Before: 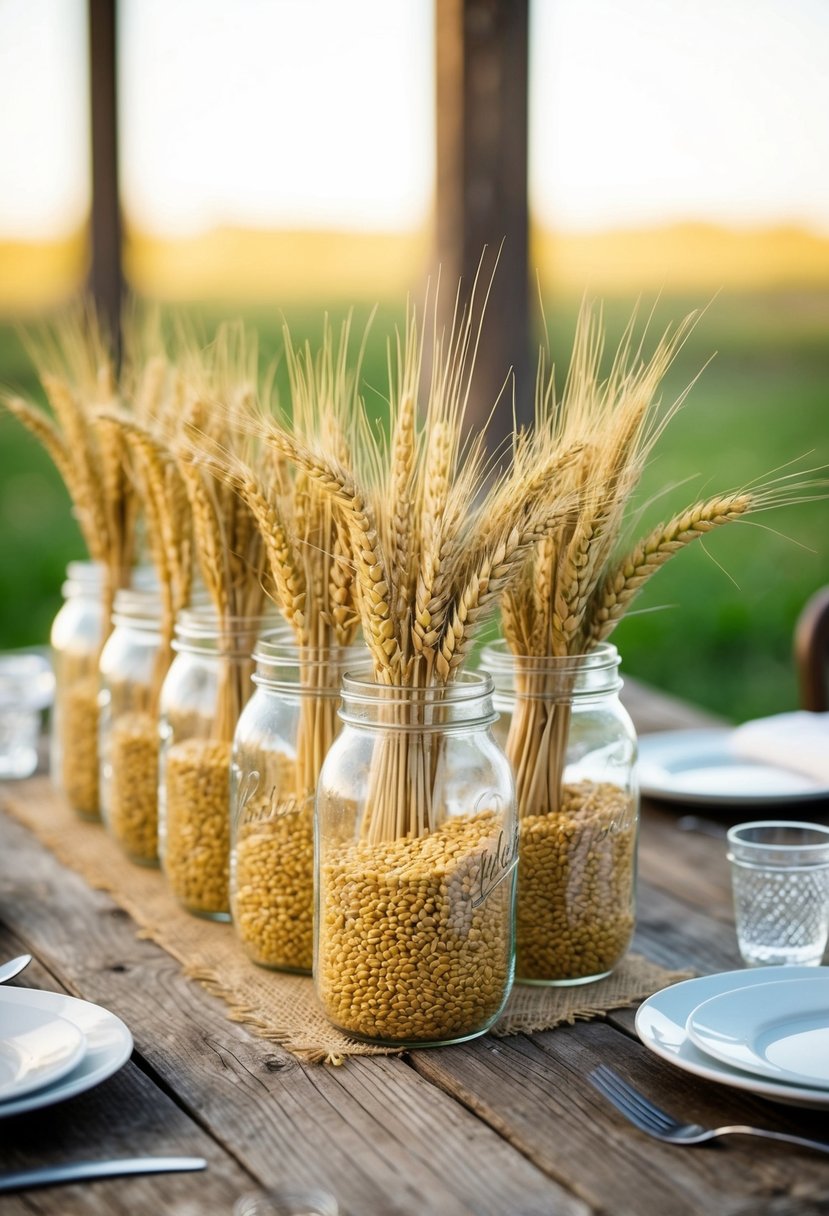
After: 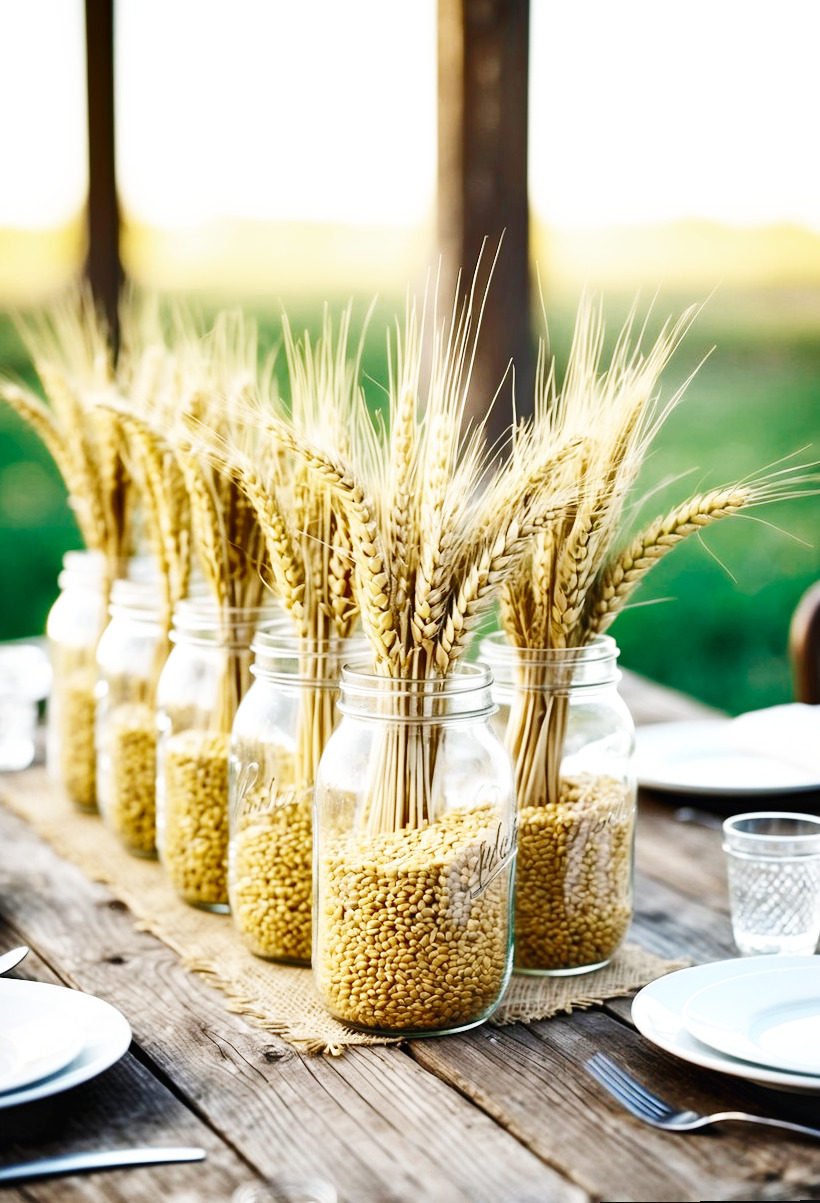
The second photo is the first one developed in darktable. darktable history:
rotate and perspective: rotation 0.174°, lens shift (vertical) 0.013, lens shift (horizontal) 0.019, shear 0.001, automatic cropping original format, crop left 0.007, crop right 0.991, crop top 0.016, crop bottom 0.997
base curve: curves: ch0 [(0, 0.003) (0.001, 0.002) (0.006, 0.004) (0.02, 0.022) (0.048, 0.086) (0.094, 0.234) (0.162, 0.431) (0.258, 0.629) (0.385, 0.8) (0.548, 0.918) (0.751, 0.988) (1, 1)], preserve colors none
shadows and highlights: low approximation 0.01, soften with gaussian
color zones: curves: ch0 [(0, 0.5) (0.125, 0.4) (0.25, 0.5) (0.375, 0.4) (0.5, 0.4) (0.625, 0.6) (0.75, 0.6) (0.875, 0.5)]; ch1 [(0, 0.35) (0.125, 0.45) (0.25, 0.35) (0.375, 0.35) (0.5, 0.35) (0.625, 0.35) (0.75, 0.45) (0.875, 0.35)]; ch2 [(0, 0.6) (0.125, 0.5) (0.25, 0.5) (0.375, 0.6) (0.5, 0.6) (0.625, 0.5) (0.75, 0.5) (0.875, 0.5)]
